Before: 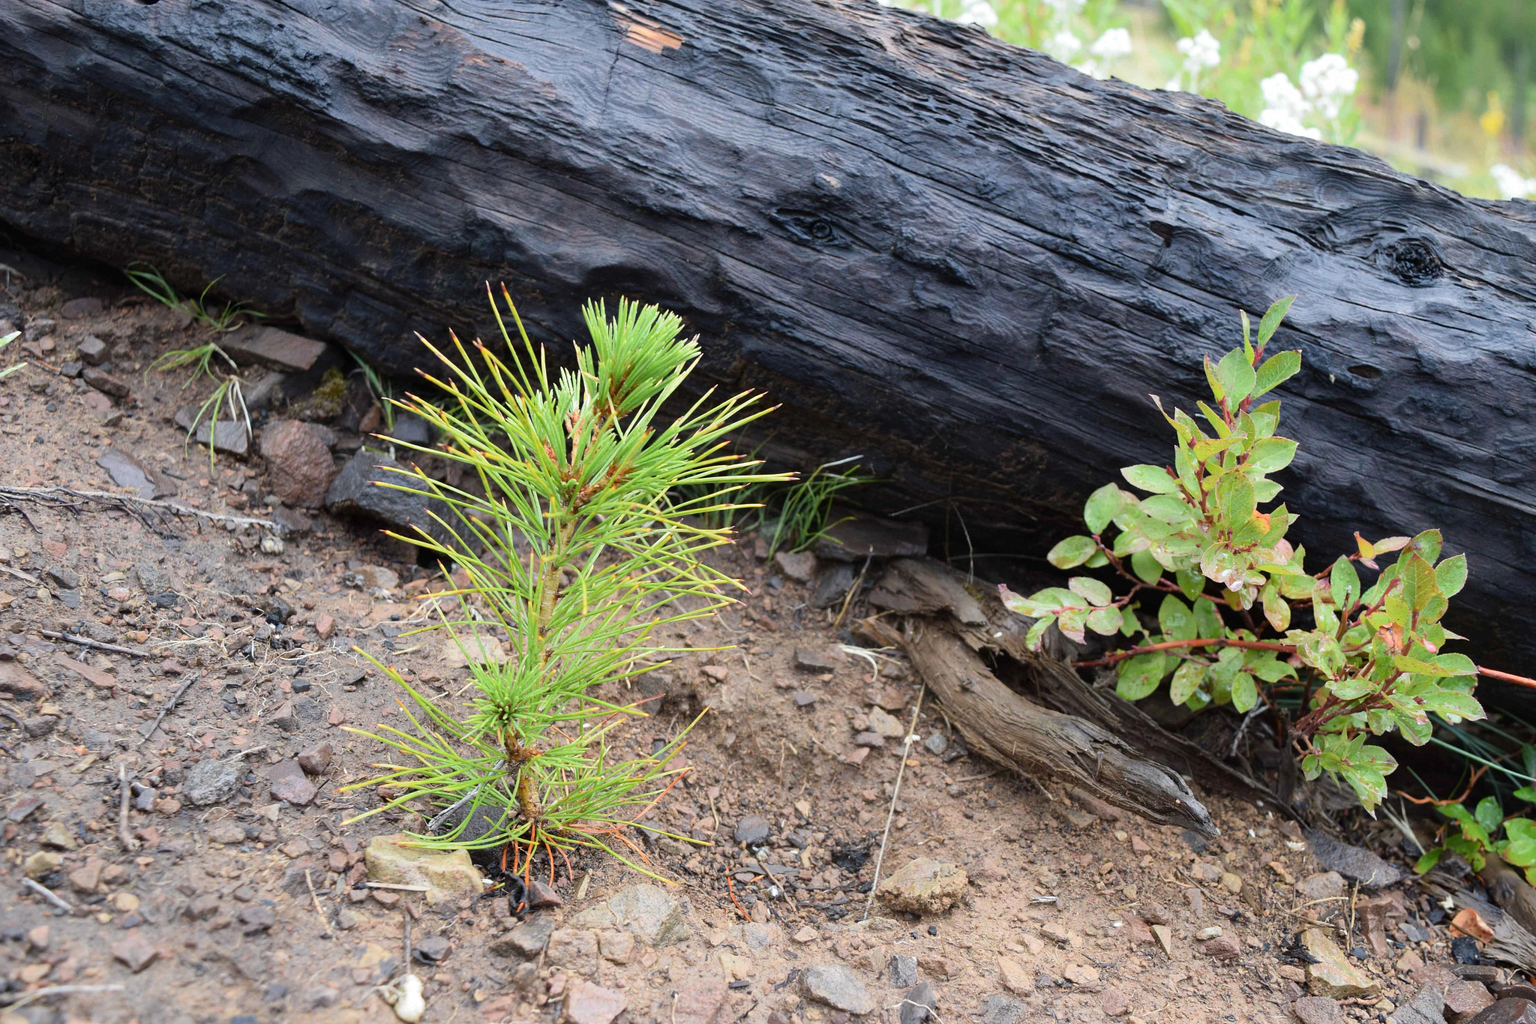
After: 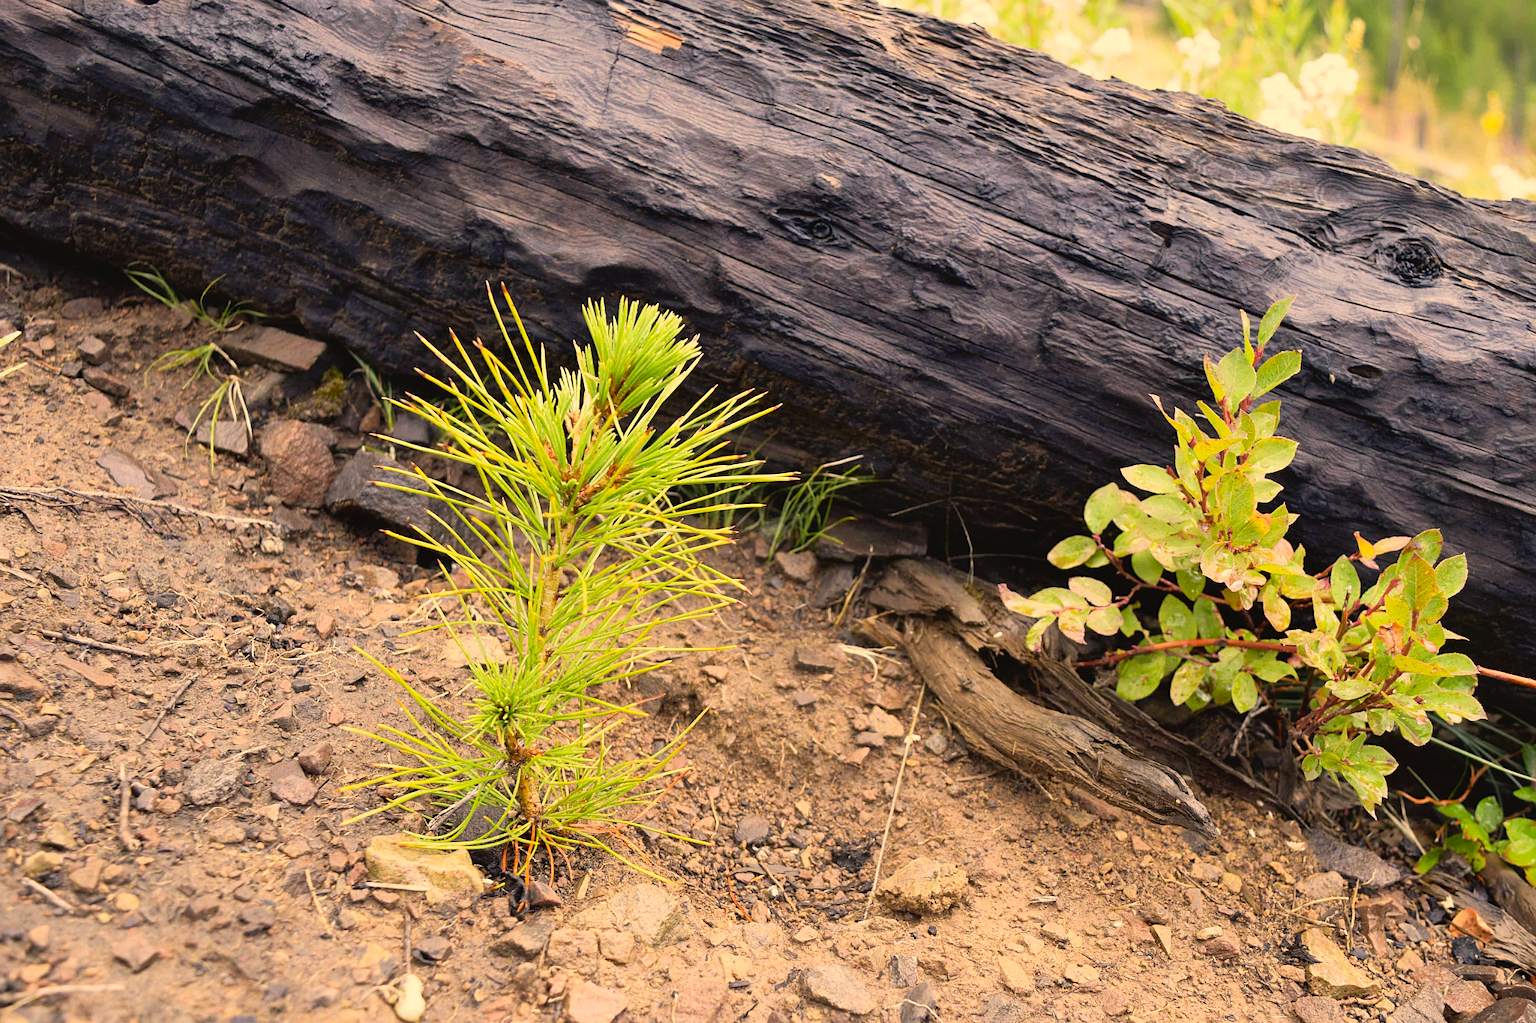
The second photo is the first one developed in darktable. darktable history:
color correction: highlights a* 15, highlights b* 31.55
tone curve: curves: ch0 [(0, 0) (0.003, 0.032) (0.011, 0.033) (0.025, 0.036) (0.044, 0.046) (0.069, 0.069) (0.1, 0.108) (0.136, 0.157) (0.177, 0.208) (0.224, 0.256) (0.277, 0.313) (0.335, 0.379) (0.399, 0.444) (0.468, 0.514) (0.543, 0.595) (0.623, 0.687) (0.709, 0.772) (0.801, 0.854) (0.898, 0.933) (1, 1)], preserve colors none
sharpen: amount 0.2
shadows and highlights: shadows 32, highlights -32, soften with gaussian
